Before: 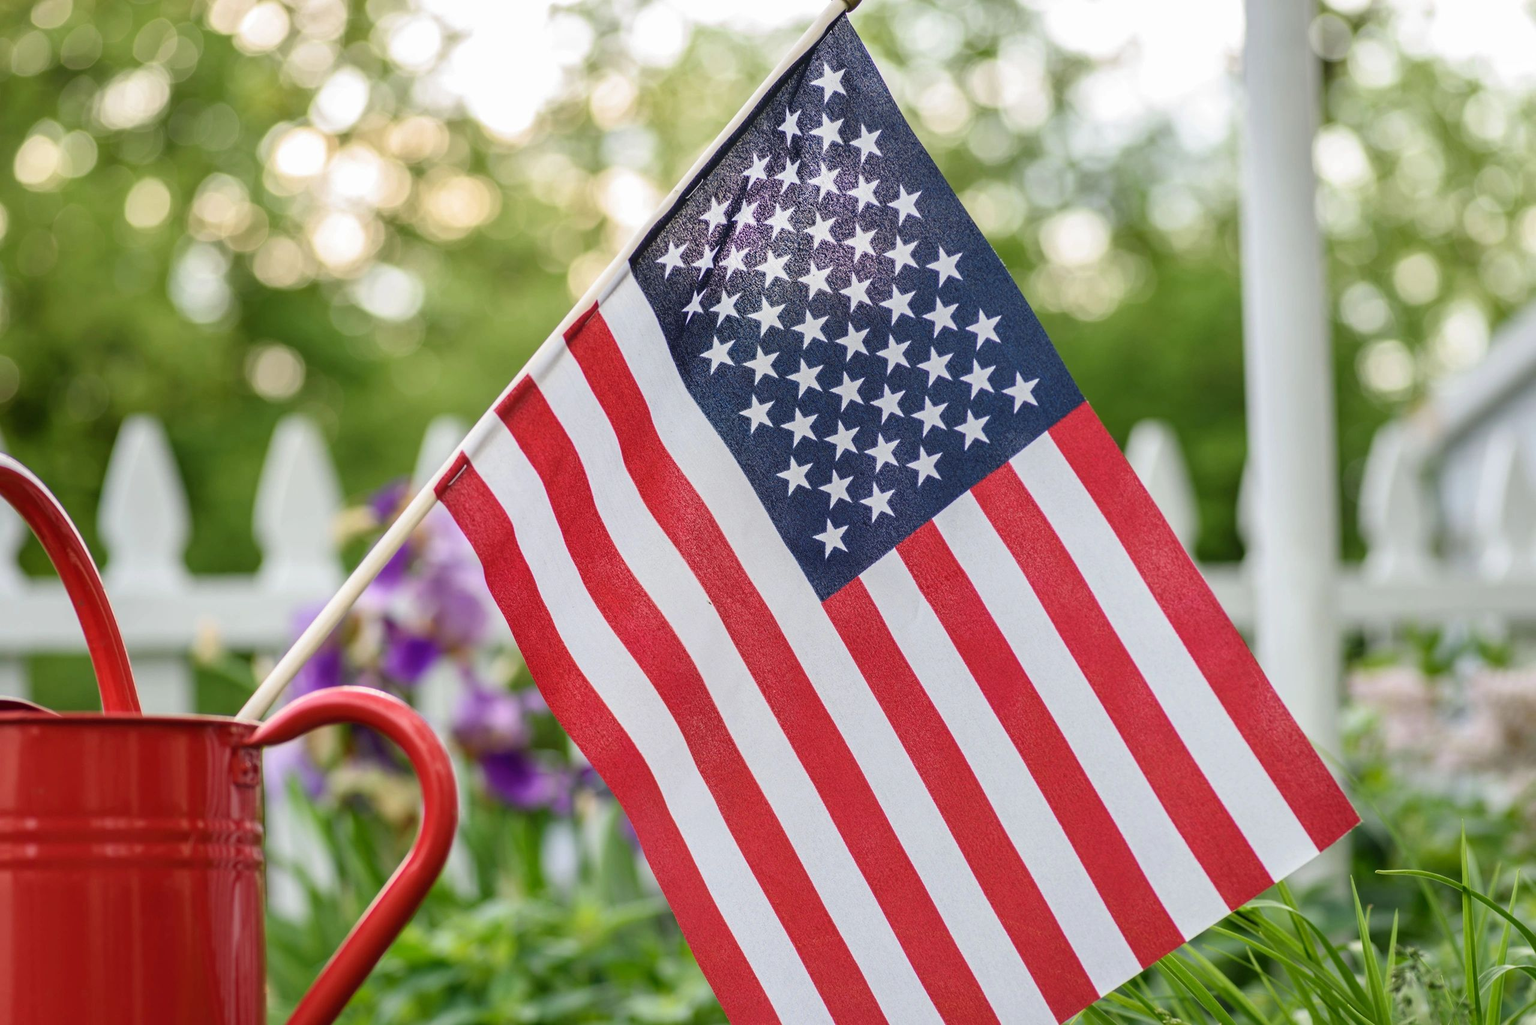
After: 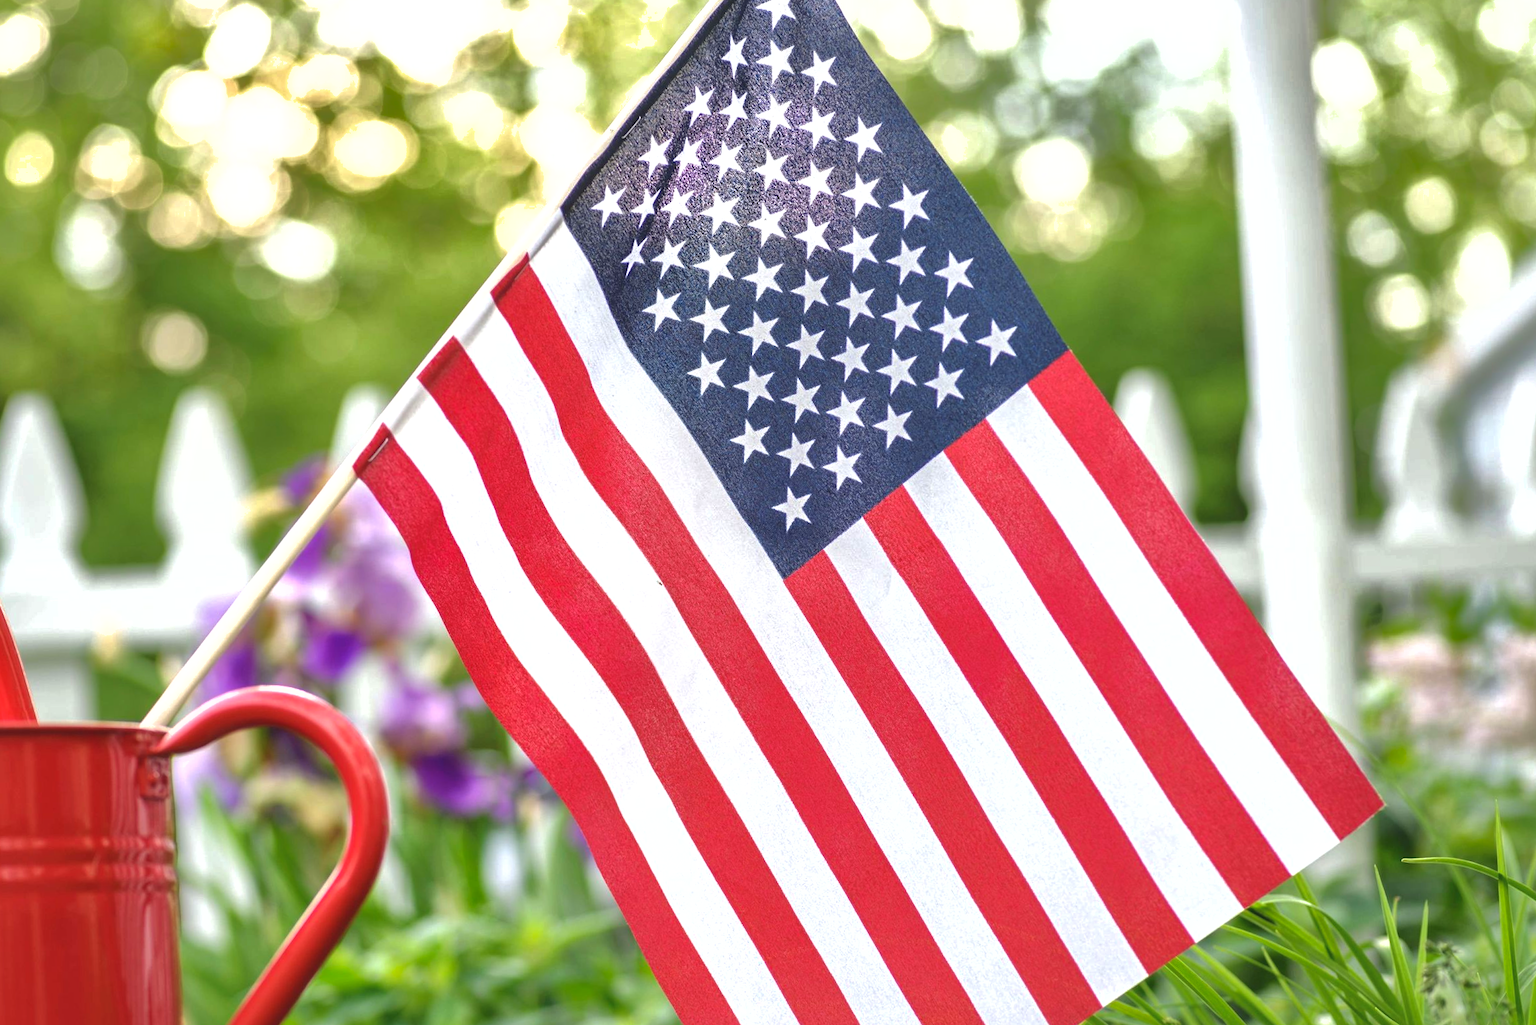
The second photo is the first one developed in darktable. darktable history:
tone equalizer: smoothing diameter 24.97%, edges refinement/feathering 9.1, preserve details guided filter
crop and rotate: angle 1.52°, left 5.719%, top 5.704%
exposure: black level correction -0.002, exposure 0.71 EV, compensate highlight preservation false
shadows and highlights: shadows 39.36, highlights -59.86
